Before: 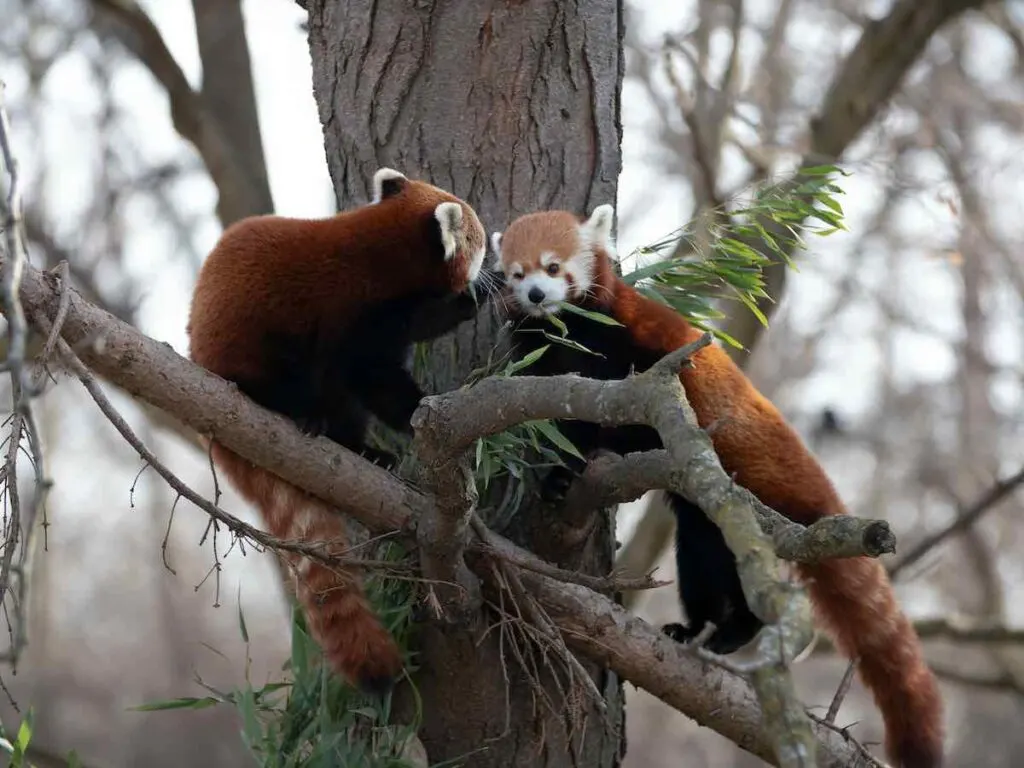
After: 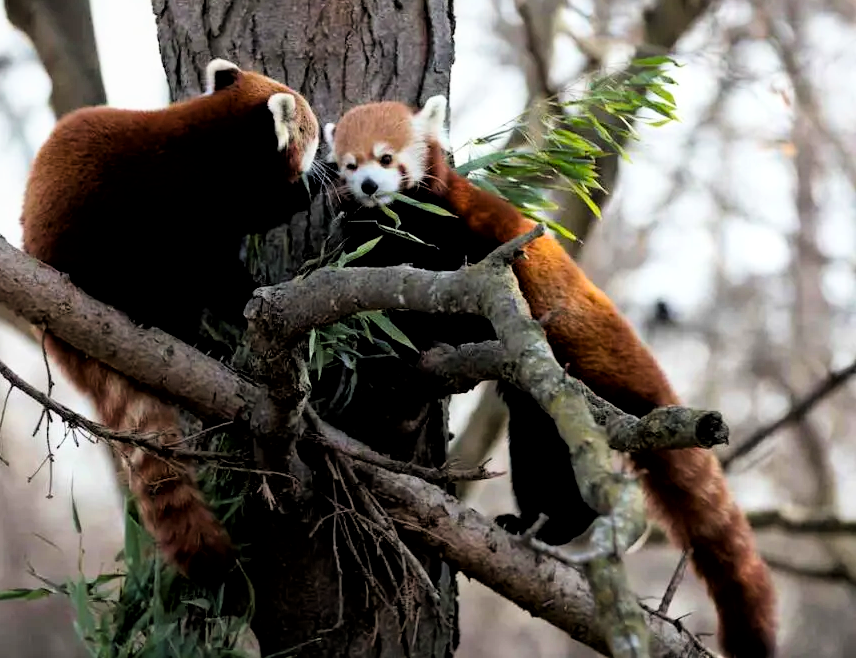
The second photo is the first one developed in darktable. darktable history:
exposure: exposure 0.258 EV, compensate highlight preservation false
crop: left 16.315%, top 14.246%
filmic rgb: black relative exposure -4 EV, white relative exposure 3 EV, hardness 3.02, contrast 1.4
color balance rgb: global vibrance 42.74%
local contrast: mode bilateral grid, contrast 20, coarseness 50, detail 130%, midtone range 0.2
